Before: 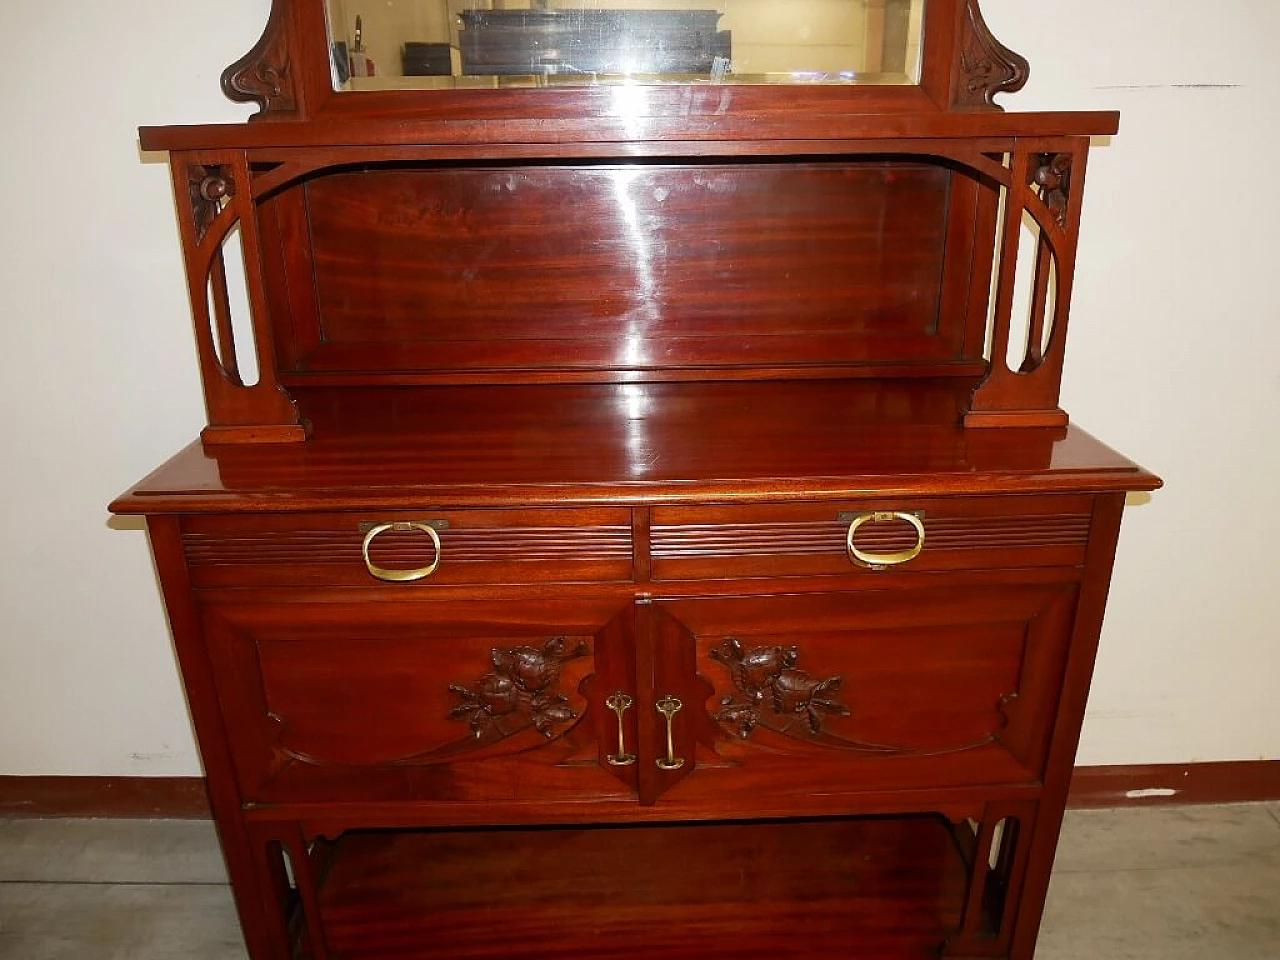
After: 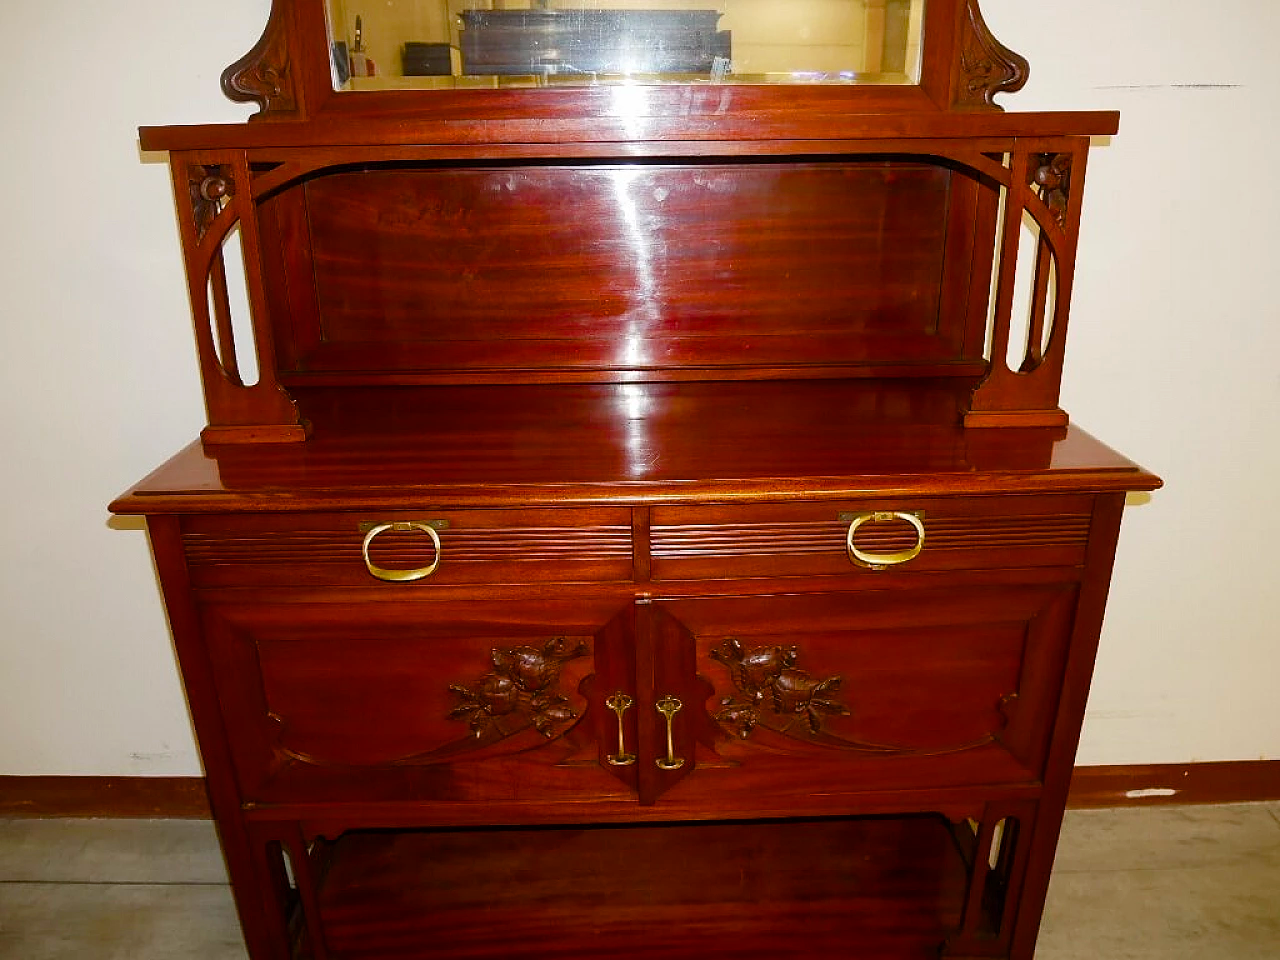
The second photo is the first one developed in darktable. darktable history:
color balance rgb: linear chroma grading › global chroma 15.106%, perceptual saturation grading › global saturation 20%, perceptual saturation grading › highlights -25.348%, perceptual saturation grading › shadows 25.504%, global vibrance 20%
